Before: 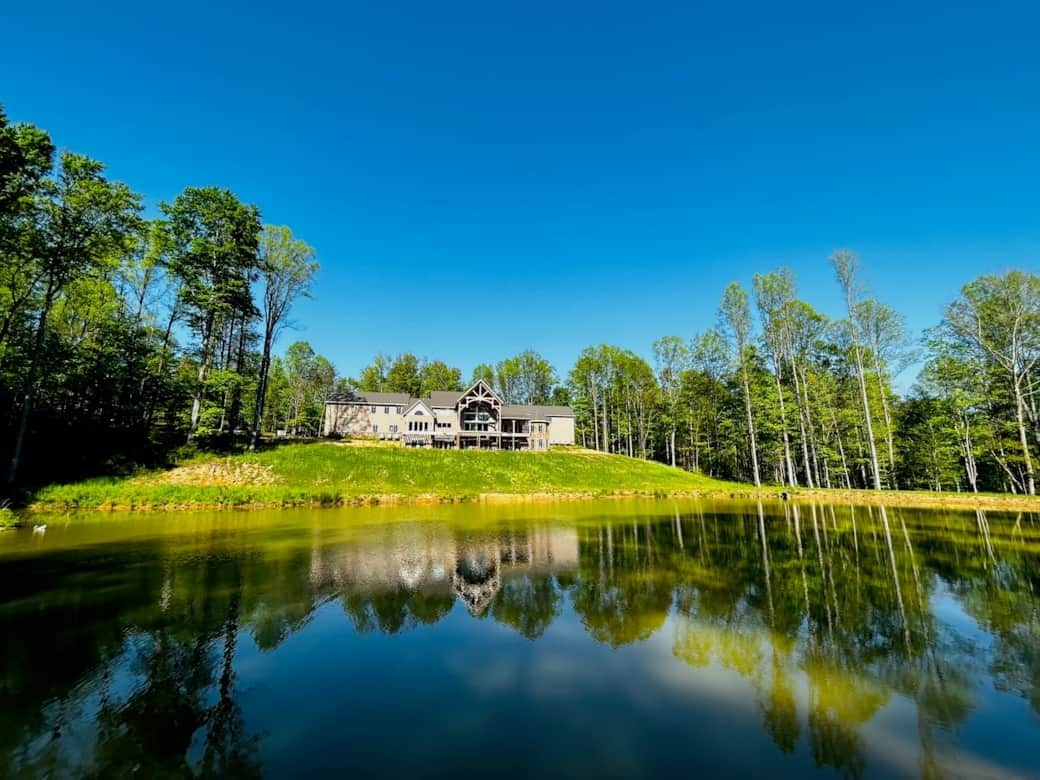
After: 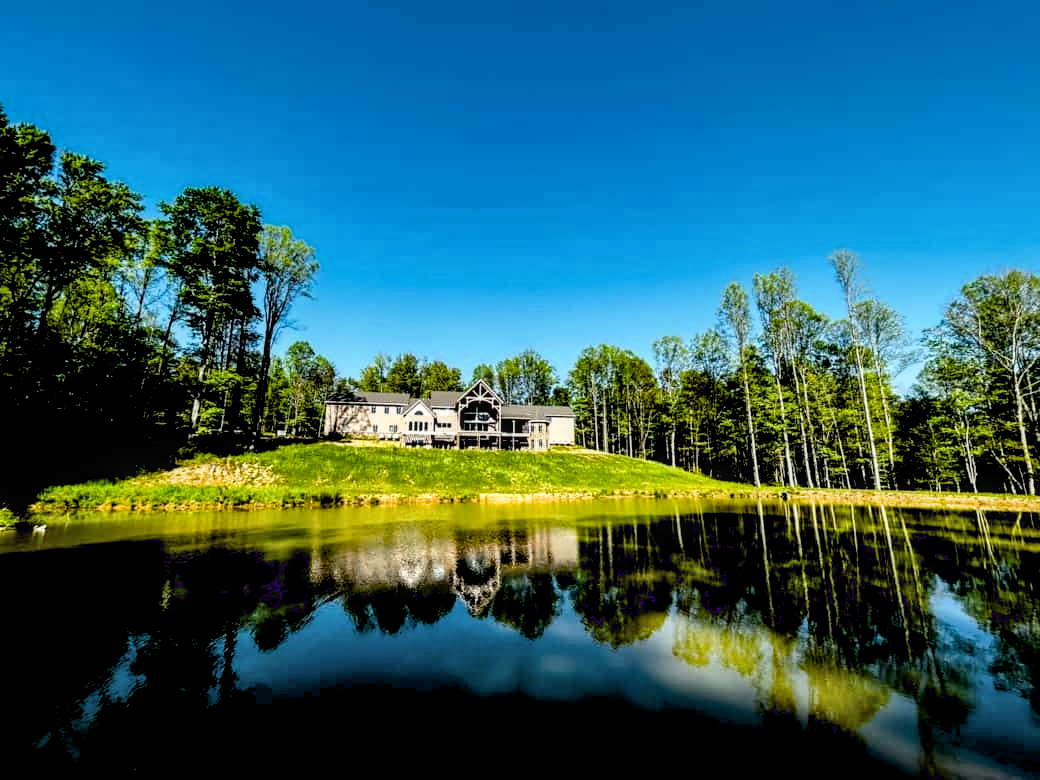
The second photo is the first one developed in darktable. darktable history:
exposure: black level correction 0.047, exposure 0.013 EV, compensate exposure bias true, compensate highlight preservation false
filmic rgb: black relative exposure -6.41 EV, white relative exposure 2.42 EV, target white luminance 99.94%, hardness 5.27, latitude 0.305%, contrast 1.433, highlights saturation mix 2.27%
local contrast: detail 130%
